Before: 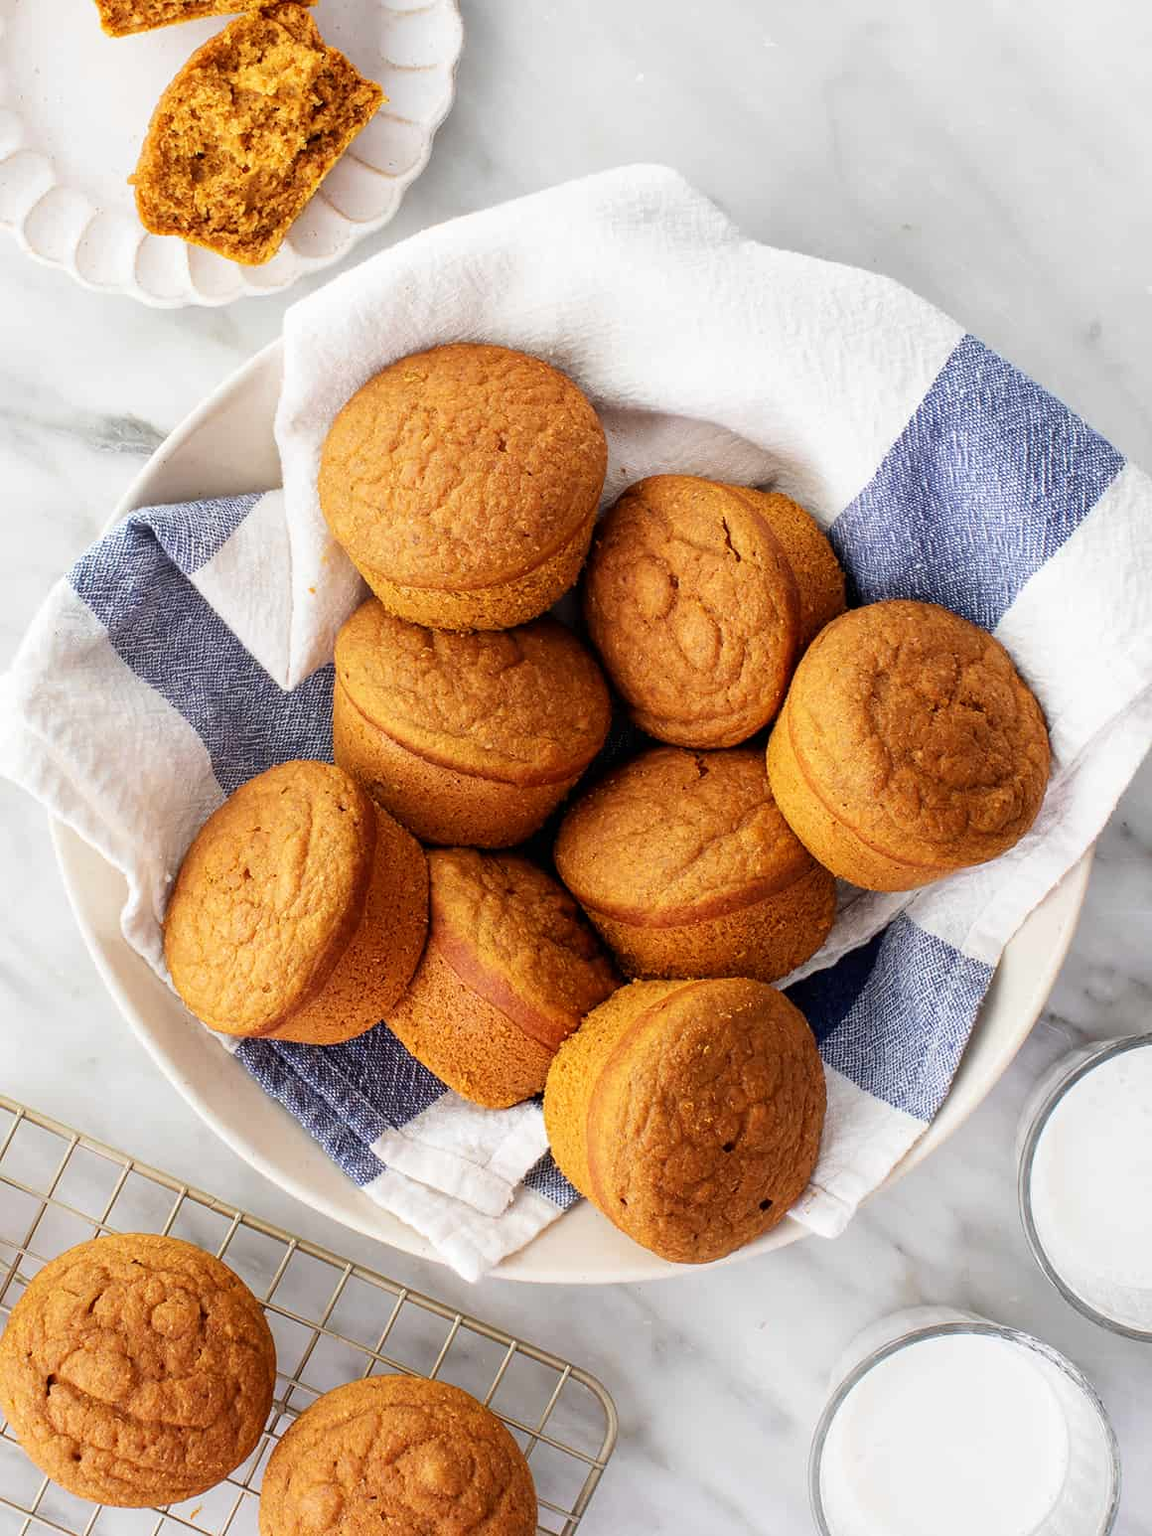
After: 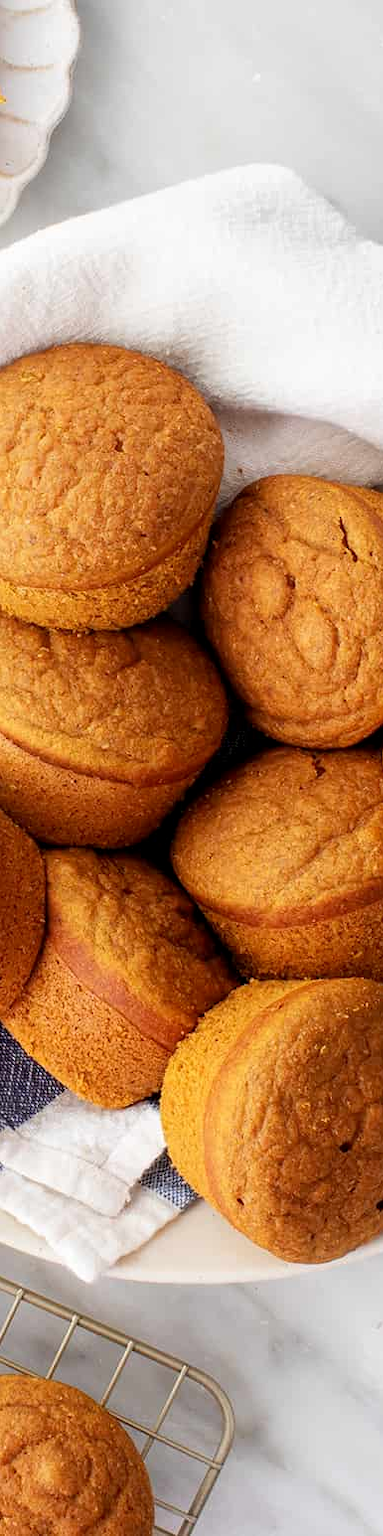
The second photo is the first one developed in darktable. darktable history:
crop: left 33.36%, right 33.36%
exposure: black level correction 0.001, compensate highlight preservation false
